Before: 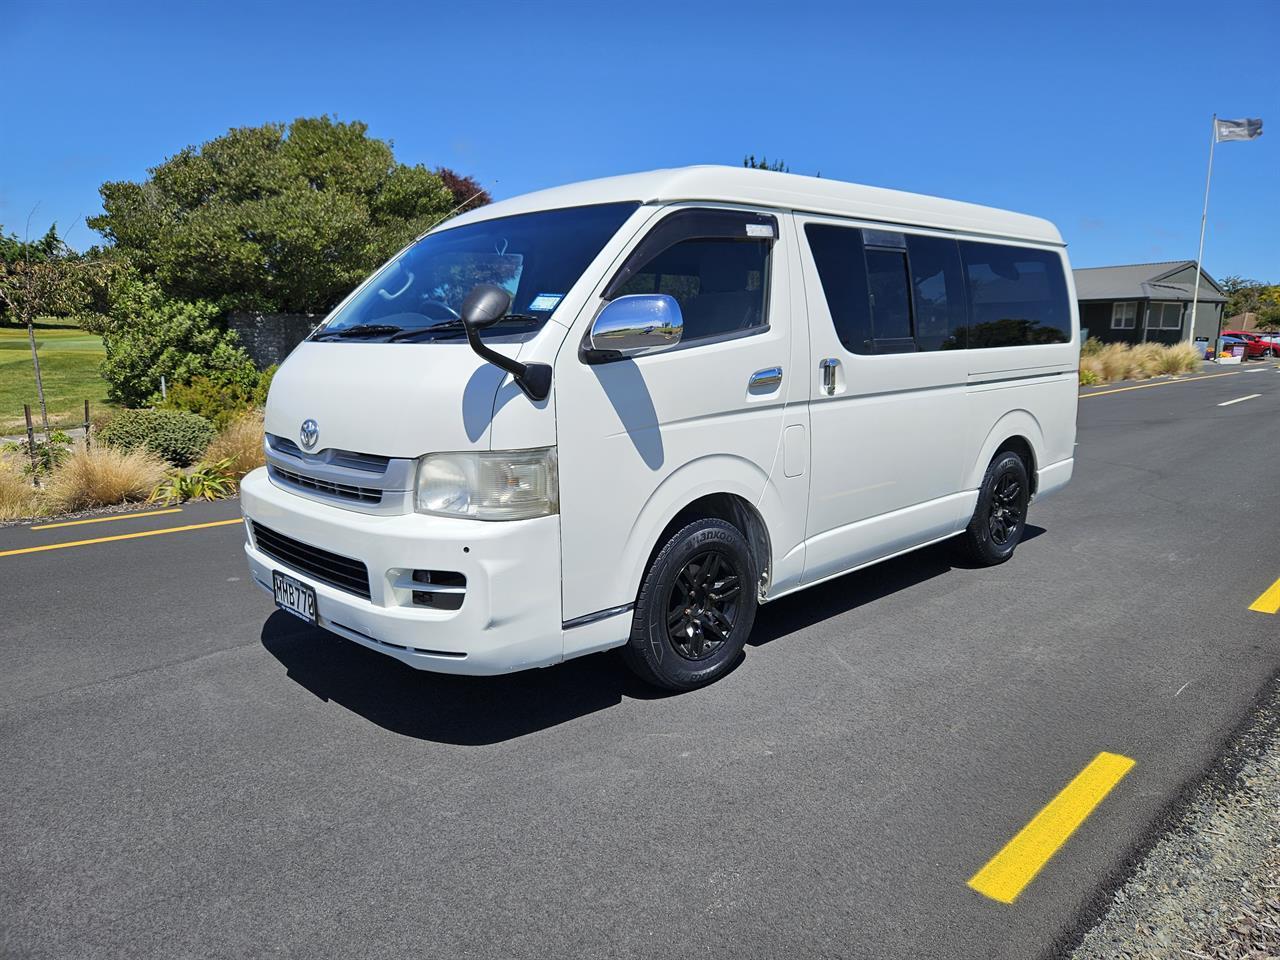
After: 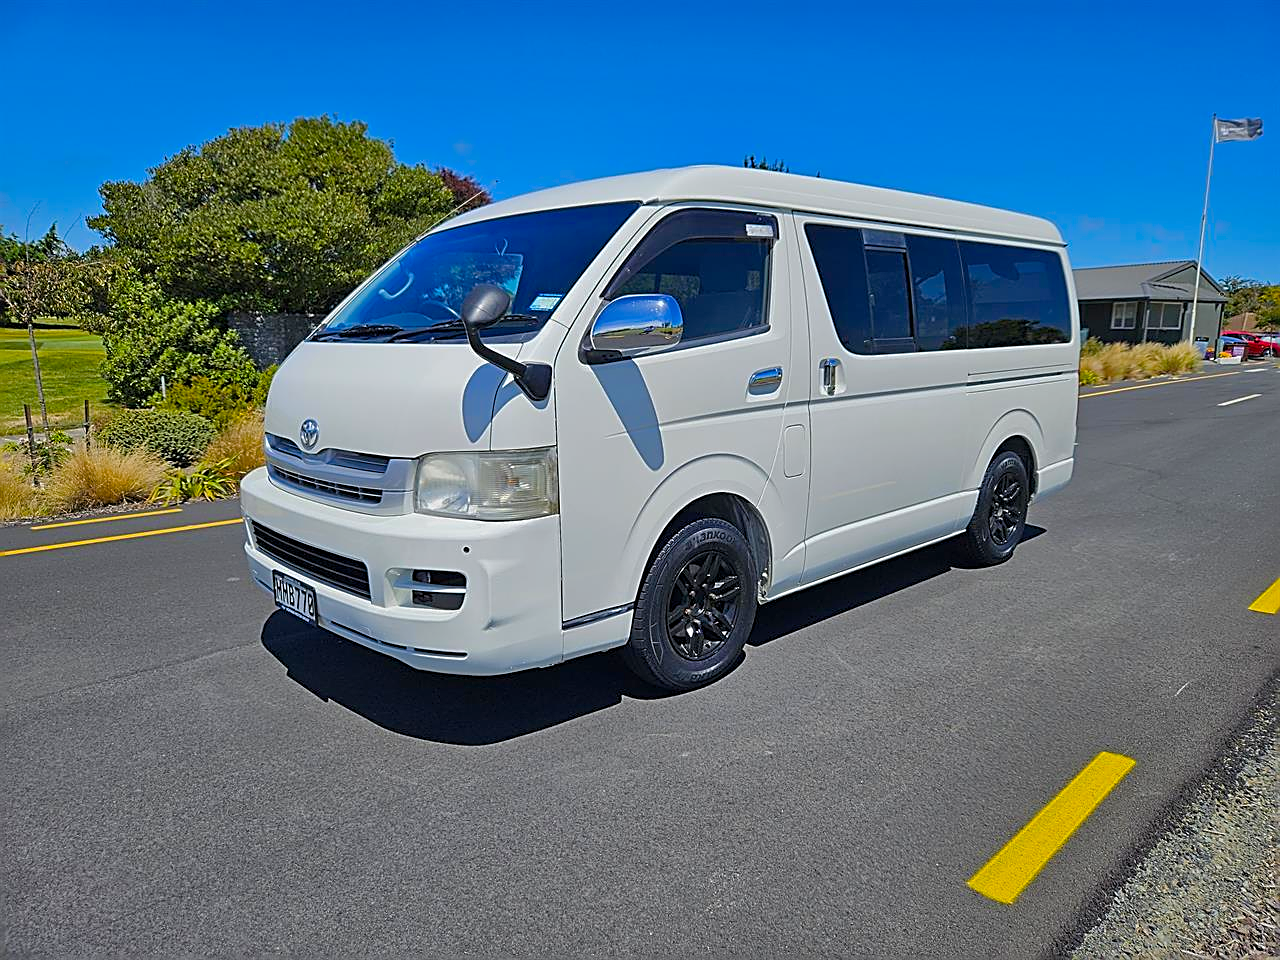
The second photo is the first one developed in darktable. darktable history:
sharpen: amount 0.901
tone equalizer: -8 EV 0.25 EV, -7 EV 0.417 EV, -6 EV 0.417 EV, -5 EV 0.25 EV, -3 EV -0.25 EV, -2 EV -0.417 EV, -1 EV -0.417 EV, +0 EV -0.25 EV, edges refinement/feathering 500, mask exposure compensation -1.57 EV, preserve details guided filter
color balance rgb: linear chroma grading › global chroma 15%, perceptual saturation grading › global saturation 30%
